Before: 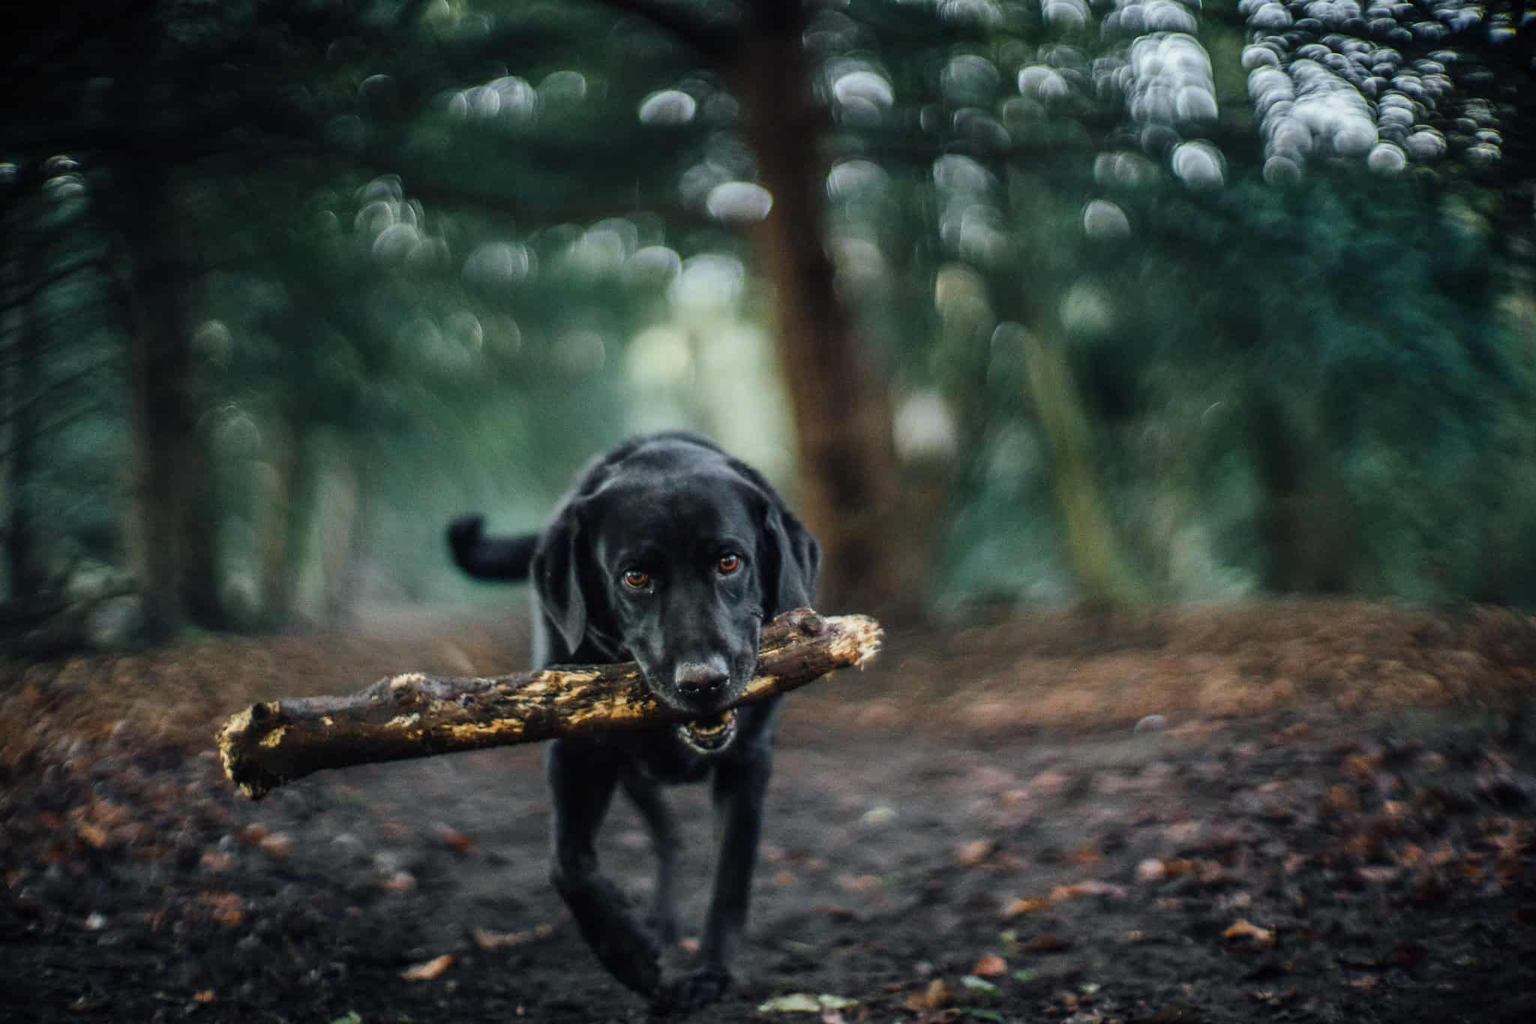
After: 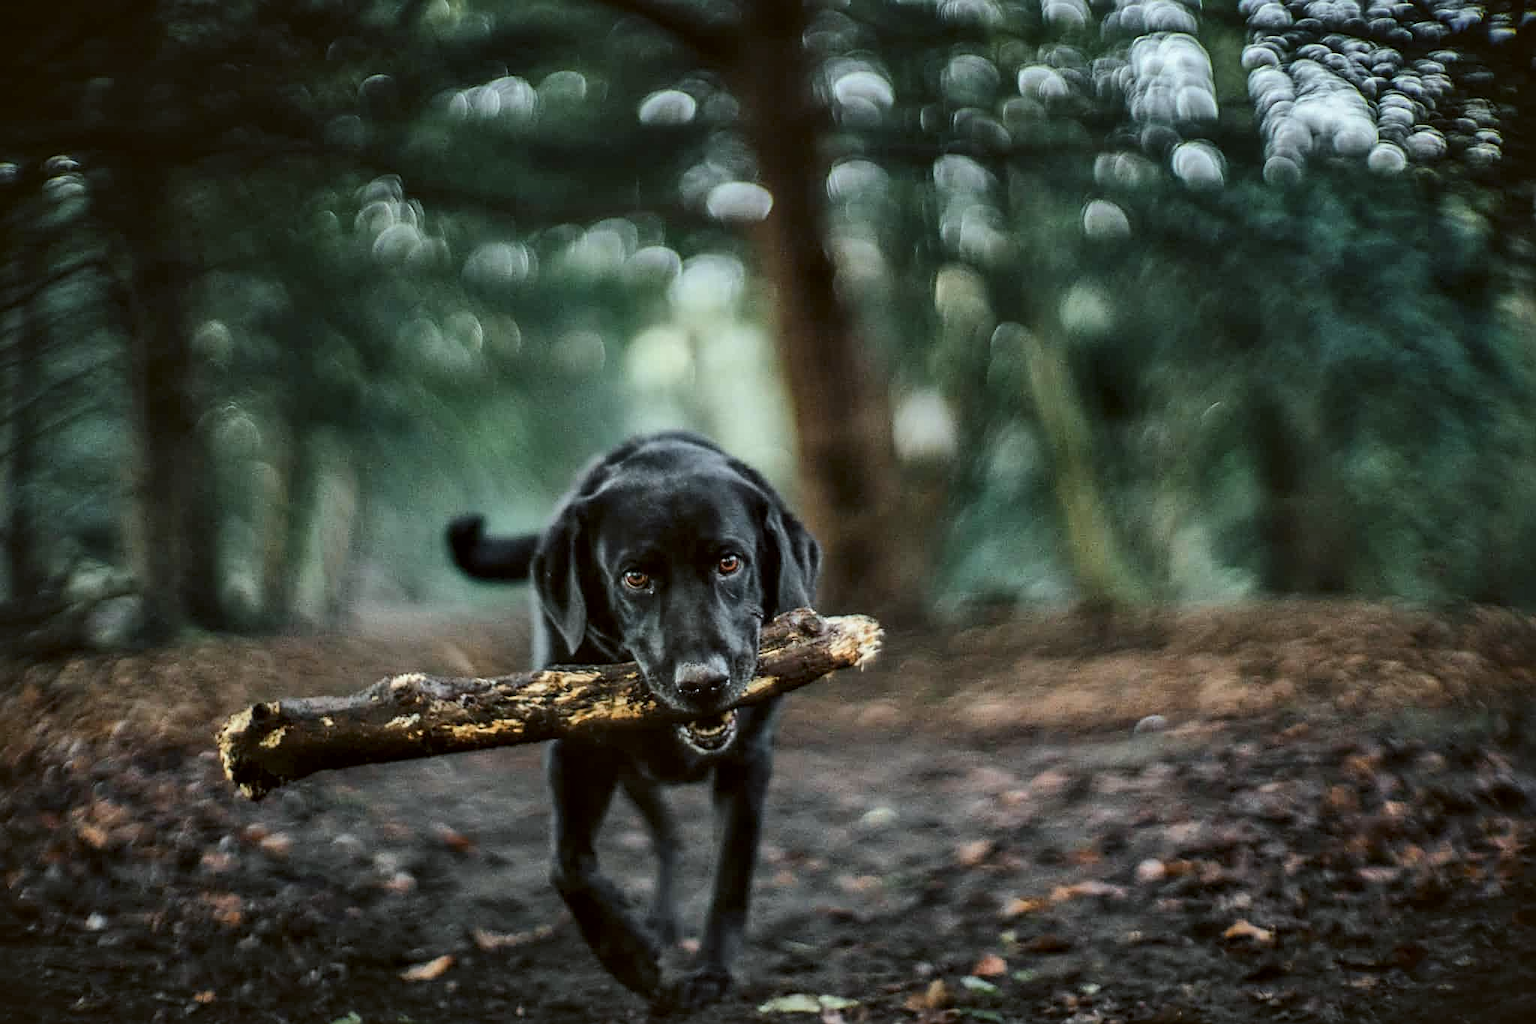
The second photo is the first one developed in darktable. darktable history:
color balance: lift [1.004, 1.002, 1.002, 0.998], gamma [1, 1.007, 1.002, 0.993], gain [1, 0.977, 1.013, 1.023], contrast -3.64%
local contrast: mode bilateral grid, contrast 25, coarseness 60, detail 151%, midtone range 0.2
sharpen: on, module defaults
